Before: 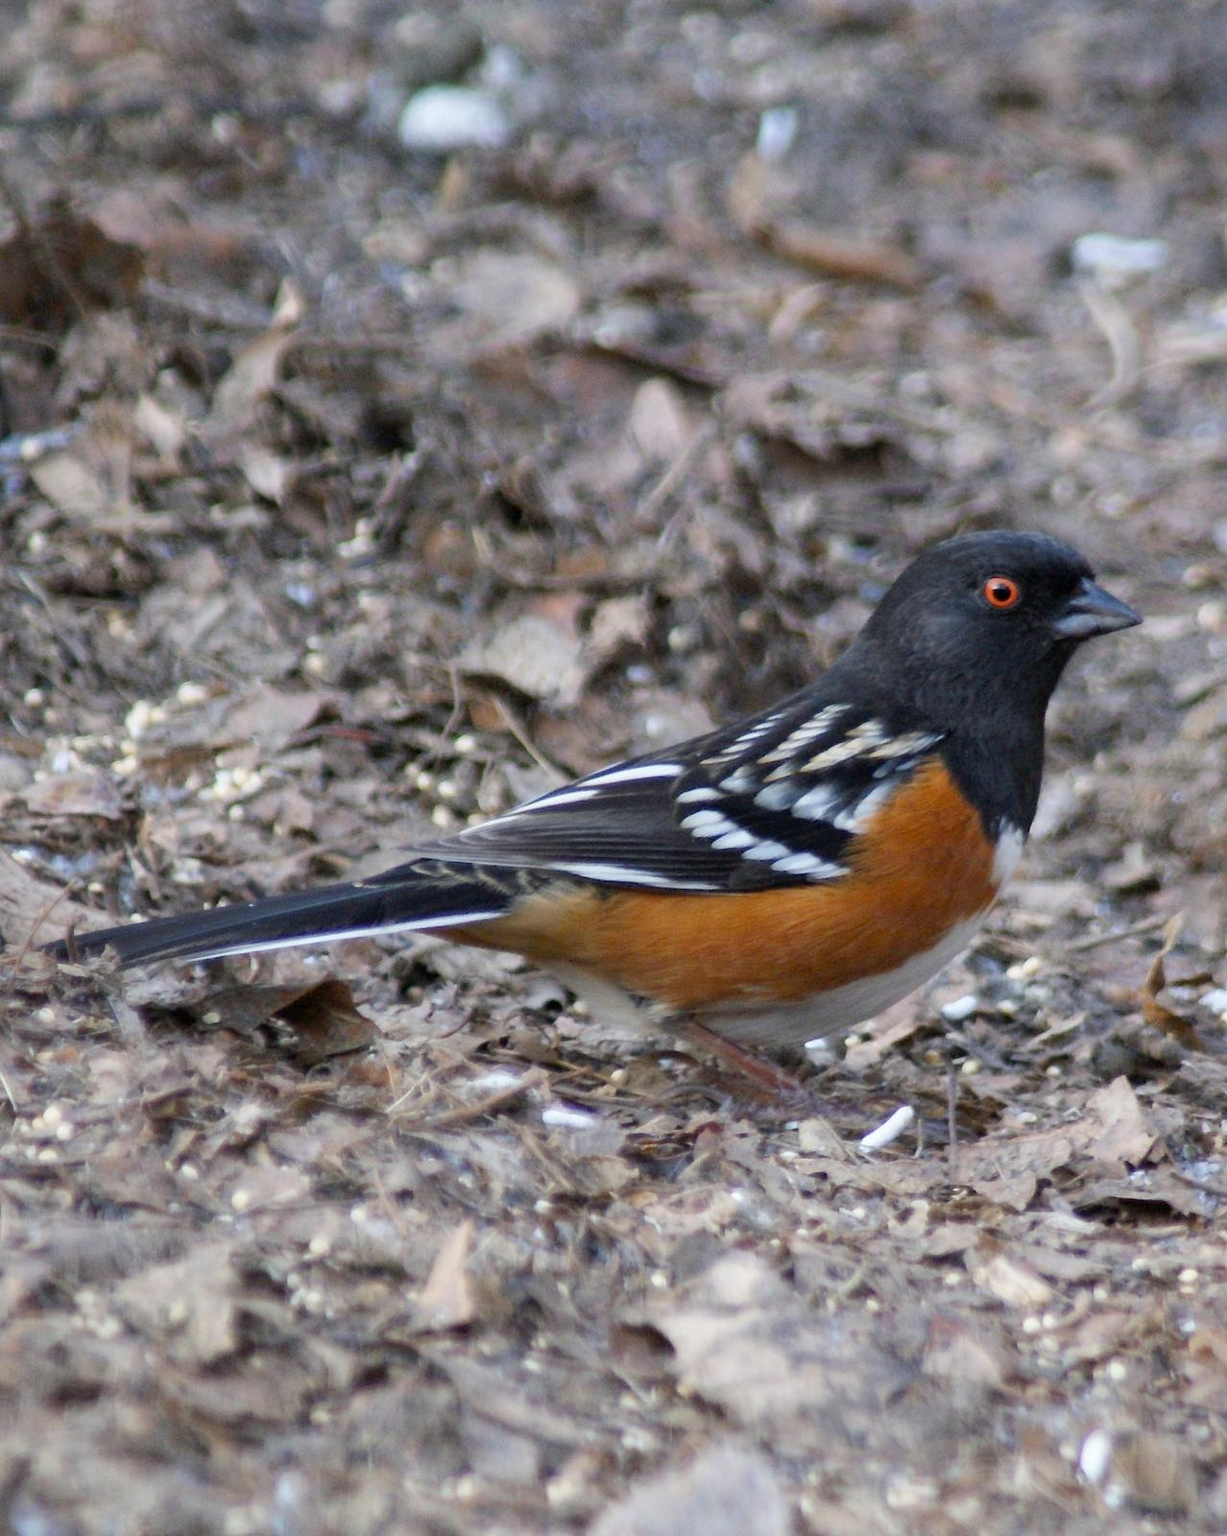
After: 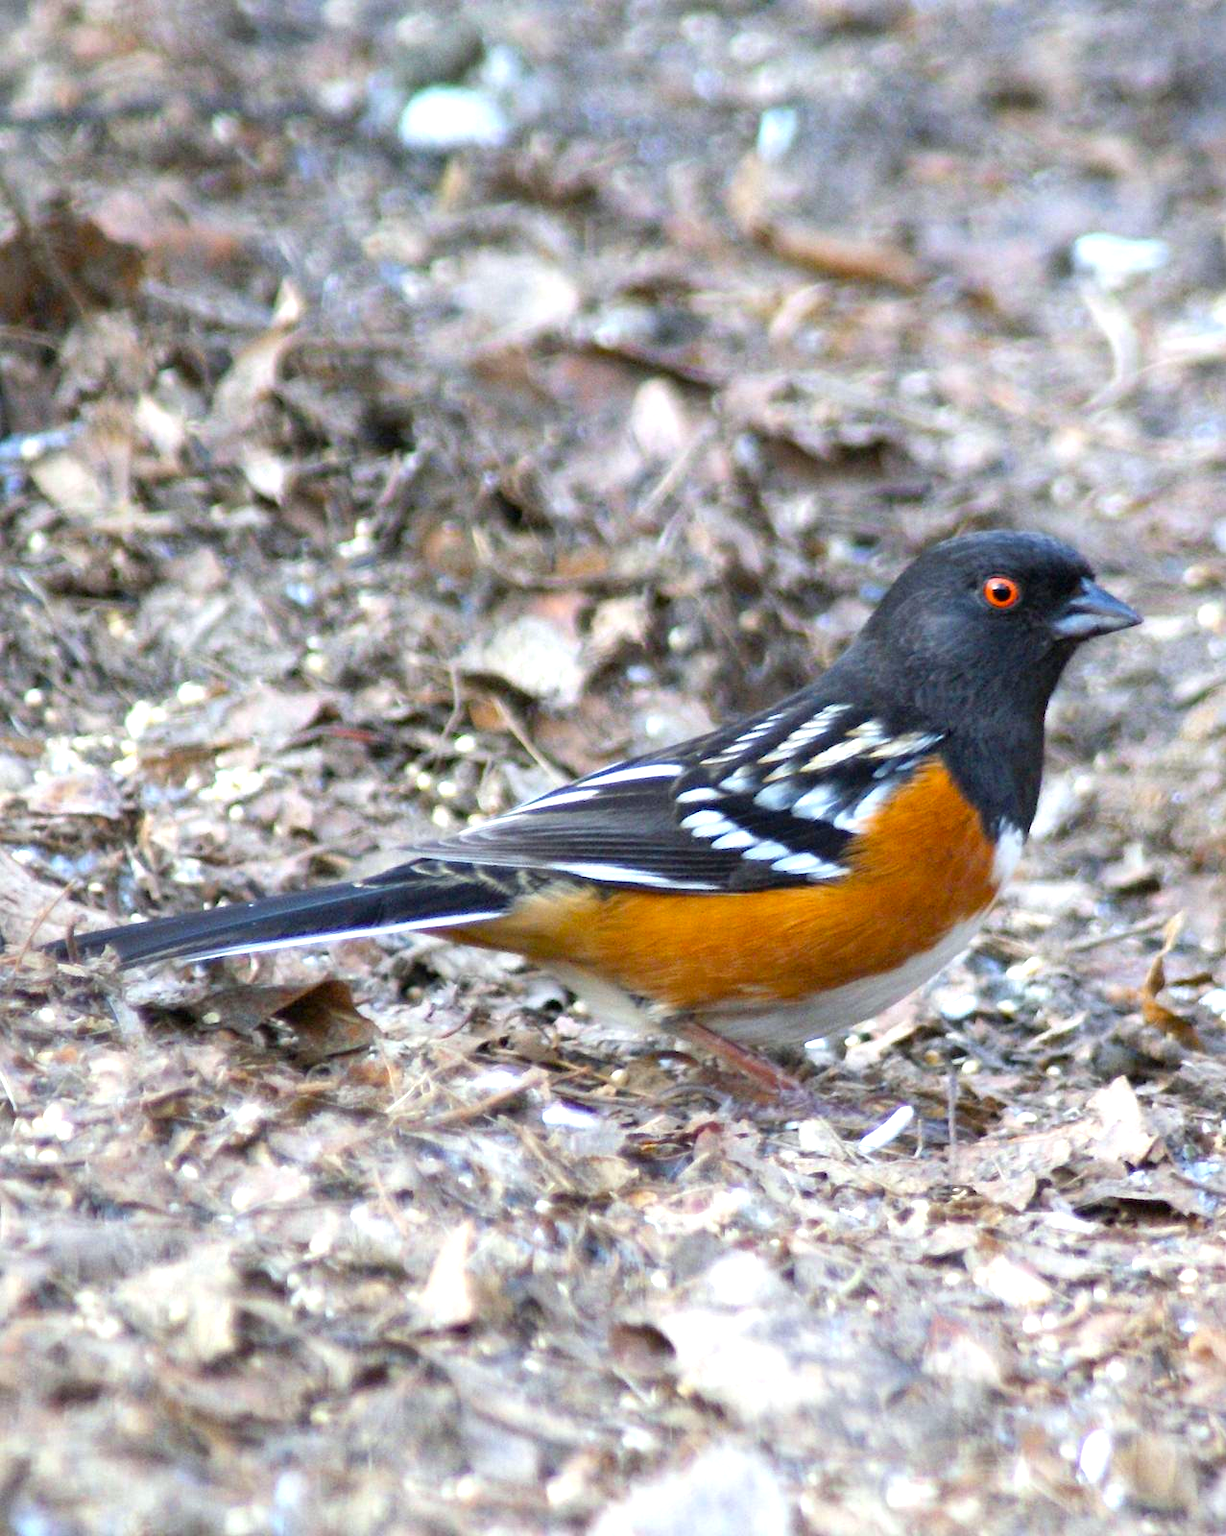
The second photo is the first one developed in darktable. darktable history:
white balance: red 0.978, blue 0.999
exposure: black level correction 0, exposure 0.95 EV, compensate exposure bias true, compensate highlight preservation false
color balance rgb: perceptual saturation grading › global saturation 30%, global vibrance 10%
